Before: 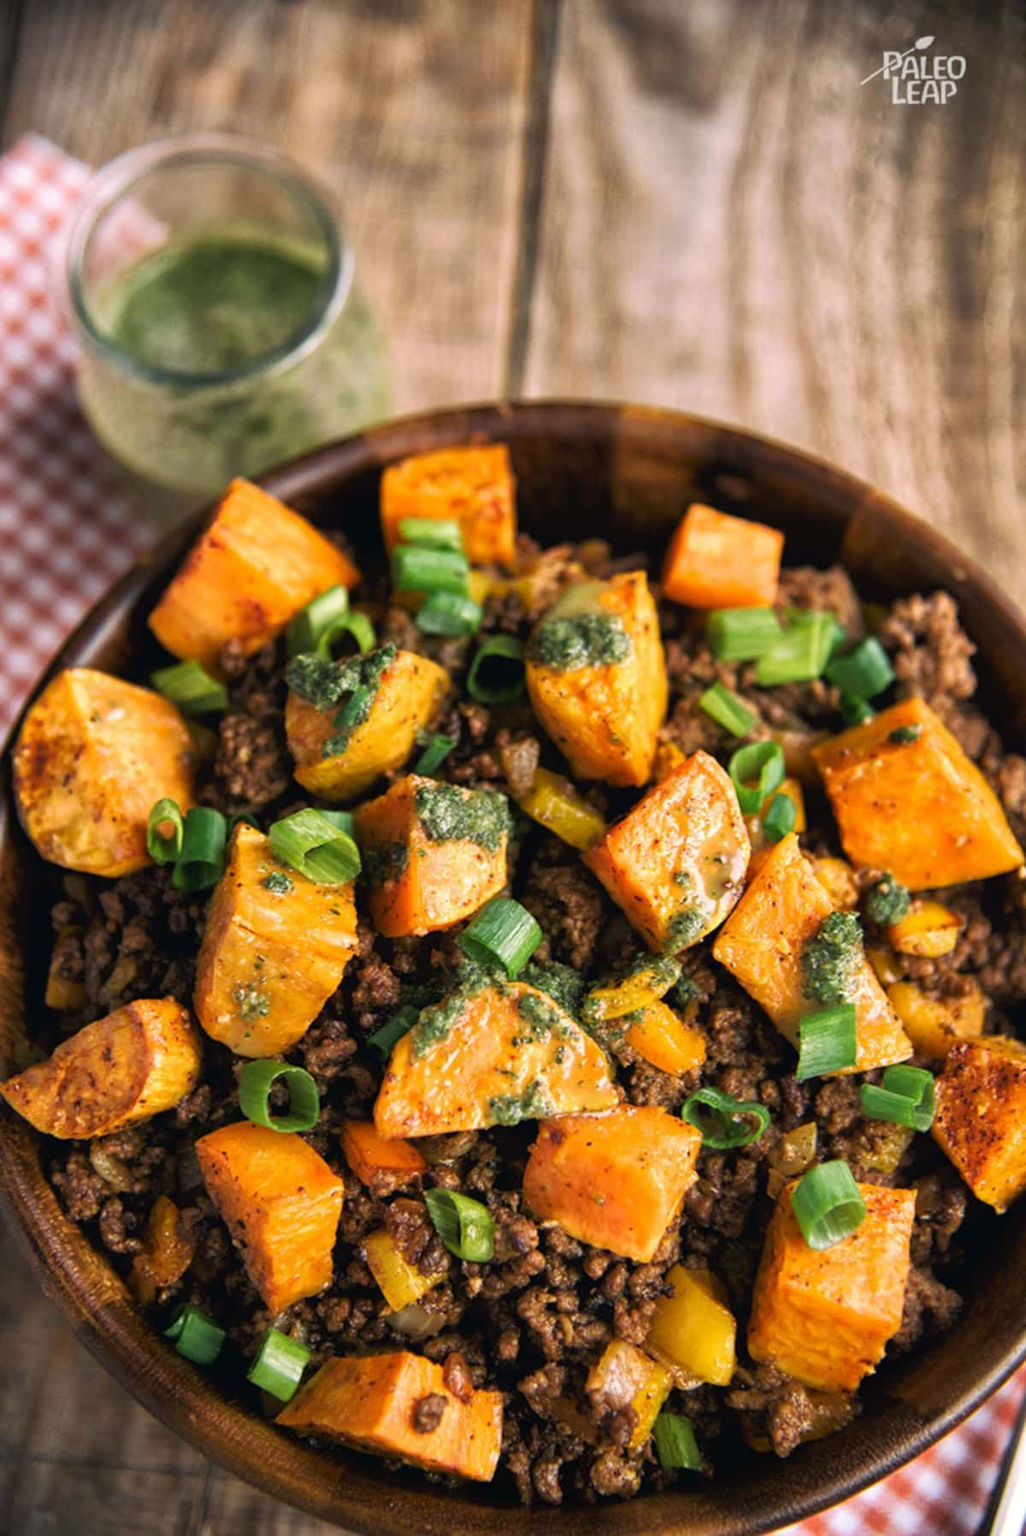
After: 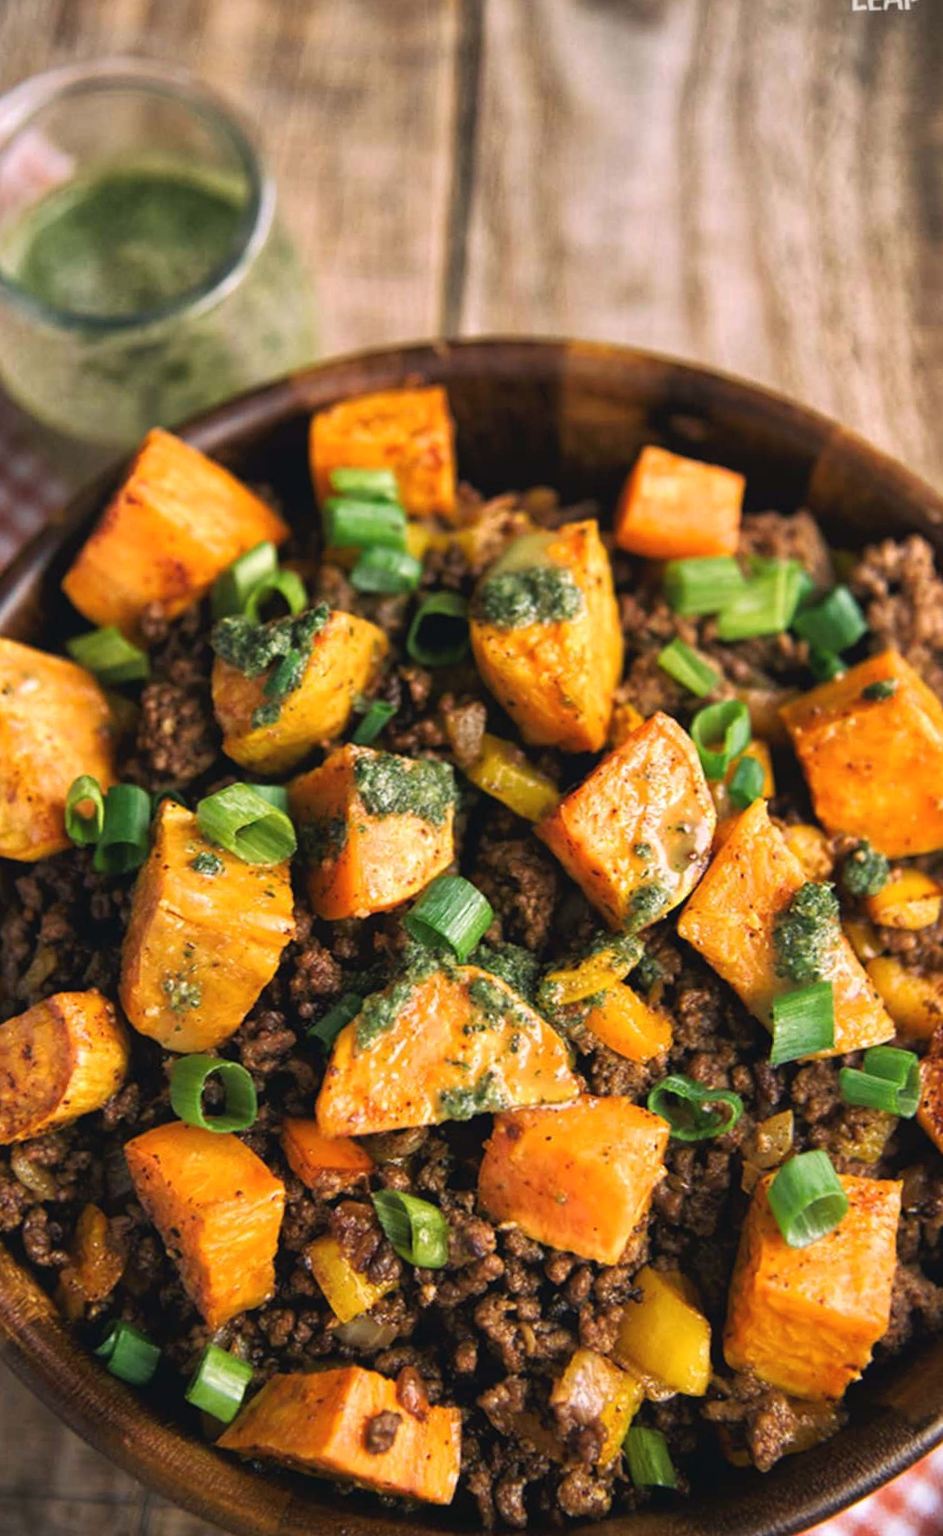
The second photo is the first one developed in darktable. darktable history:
rotate and perspective: rotation -1.17°, automatic cropping off
crop: left 9.807%, top 6.259%, right 7.334%, bottom 2.177%
exposure: black level correction -0.003, exposure 0.04 EV
